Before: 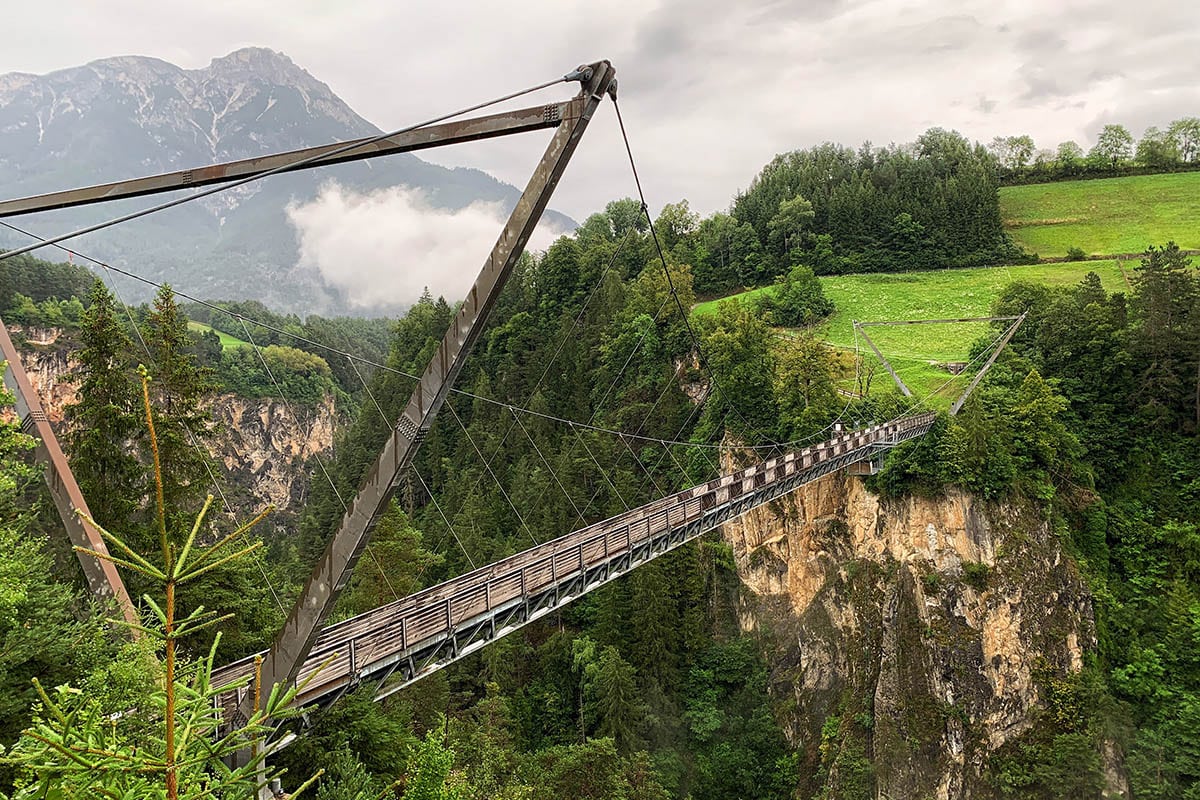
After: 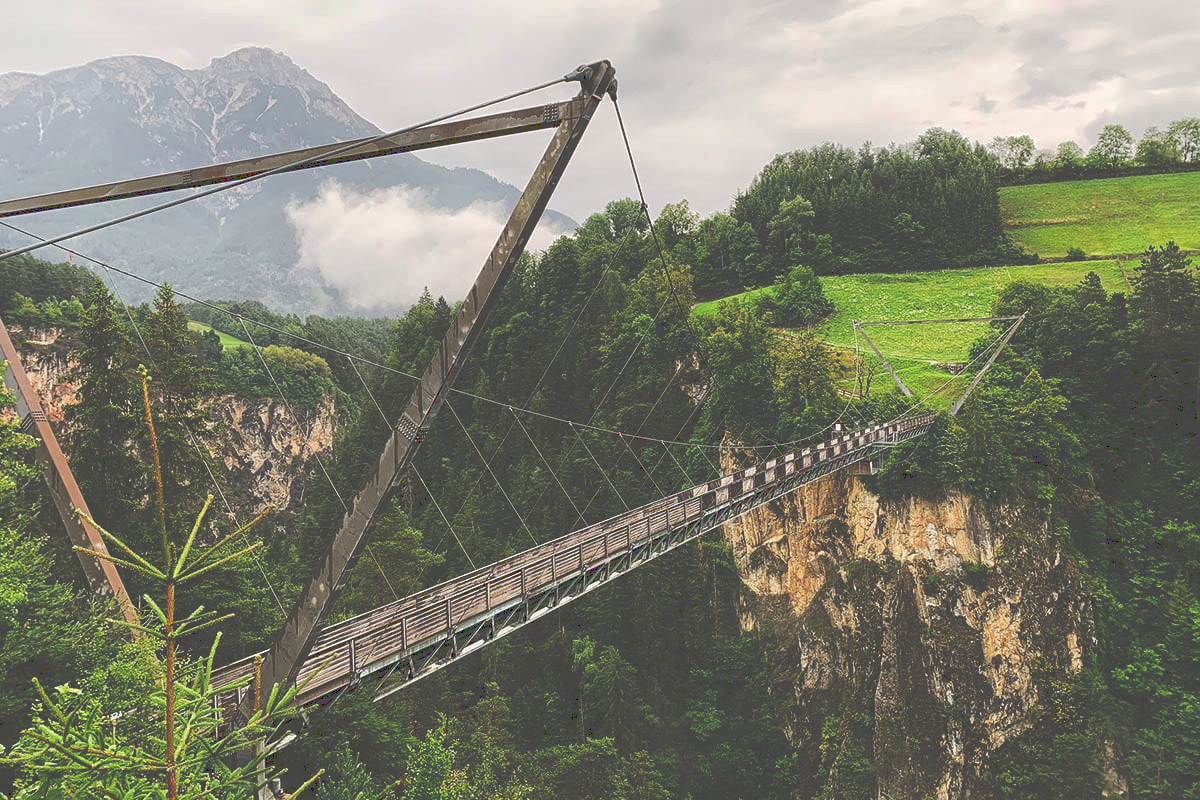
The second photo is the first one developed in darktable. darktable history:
tone curve: curves: ch0 [(0, 0) (0.003, 0.284) (0.011, 0.284) (0.025, 0.288) (0.044, 0.29) (0.069, 0.292) (0.1, 0.296) (0.136, 0.298) (0.177, 0.305) (0.224, 0.312) (0.277, 0.327) (0.335, 0.362) (0.399, 0.407) (0.468, 0.464) (0.543, 0.537) (0.623, 0.62) (0.709, 0.71) (0.801, 0.79) (0.898, 0.862) (1, 1)], preserve colors none
